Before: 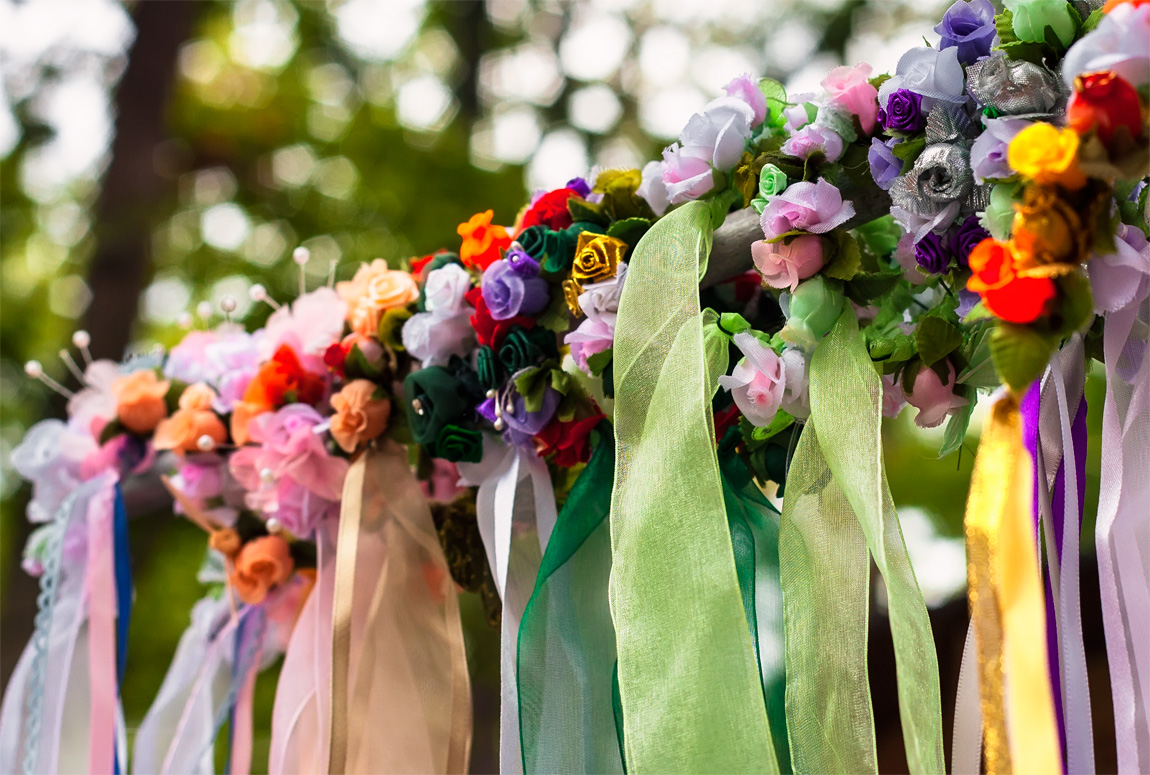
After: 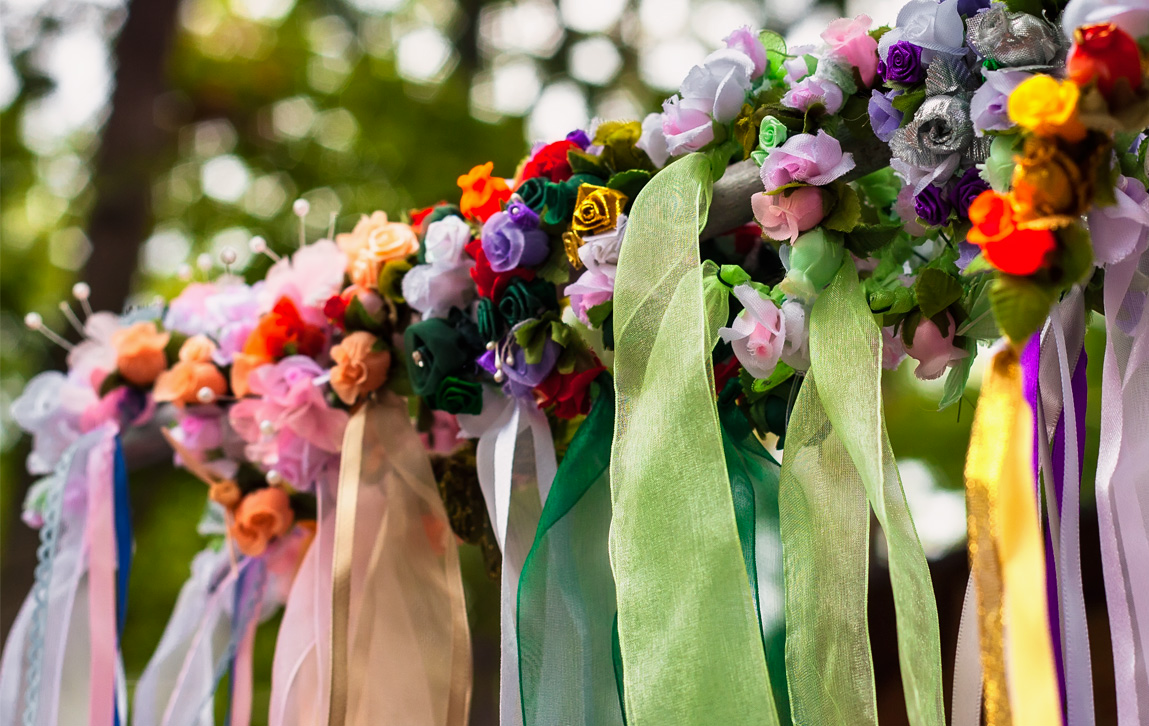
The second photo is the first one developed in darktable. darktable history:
shadows and highlights: shadows 43.53, white point adjustment -1.51, soften with gaussian
crop and rotate: top 6.295%
